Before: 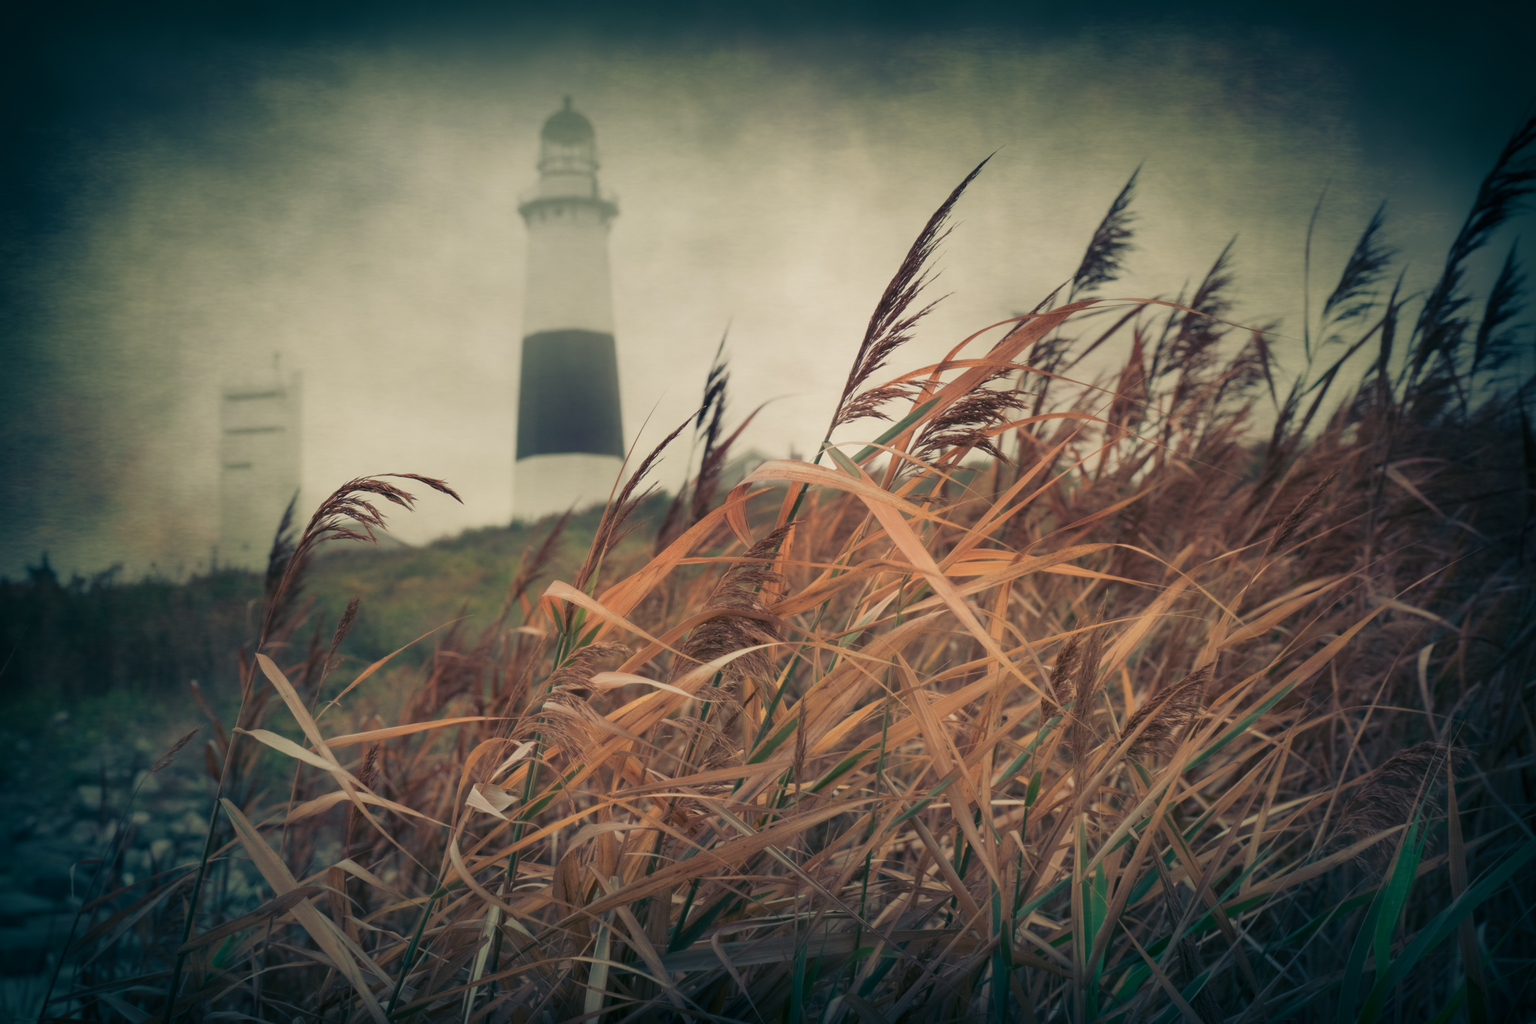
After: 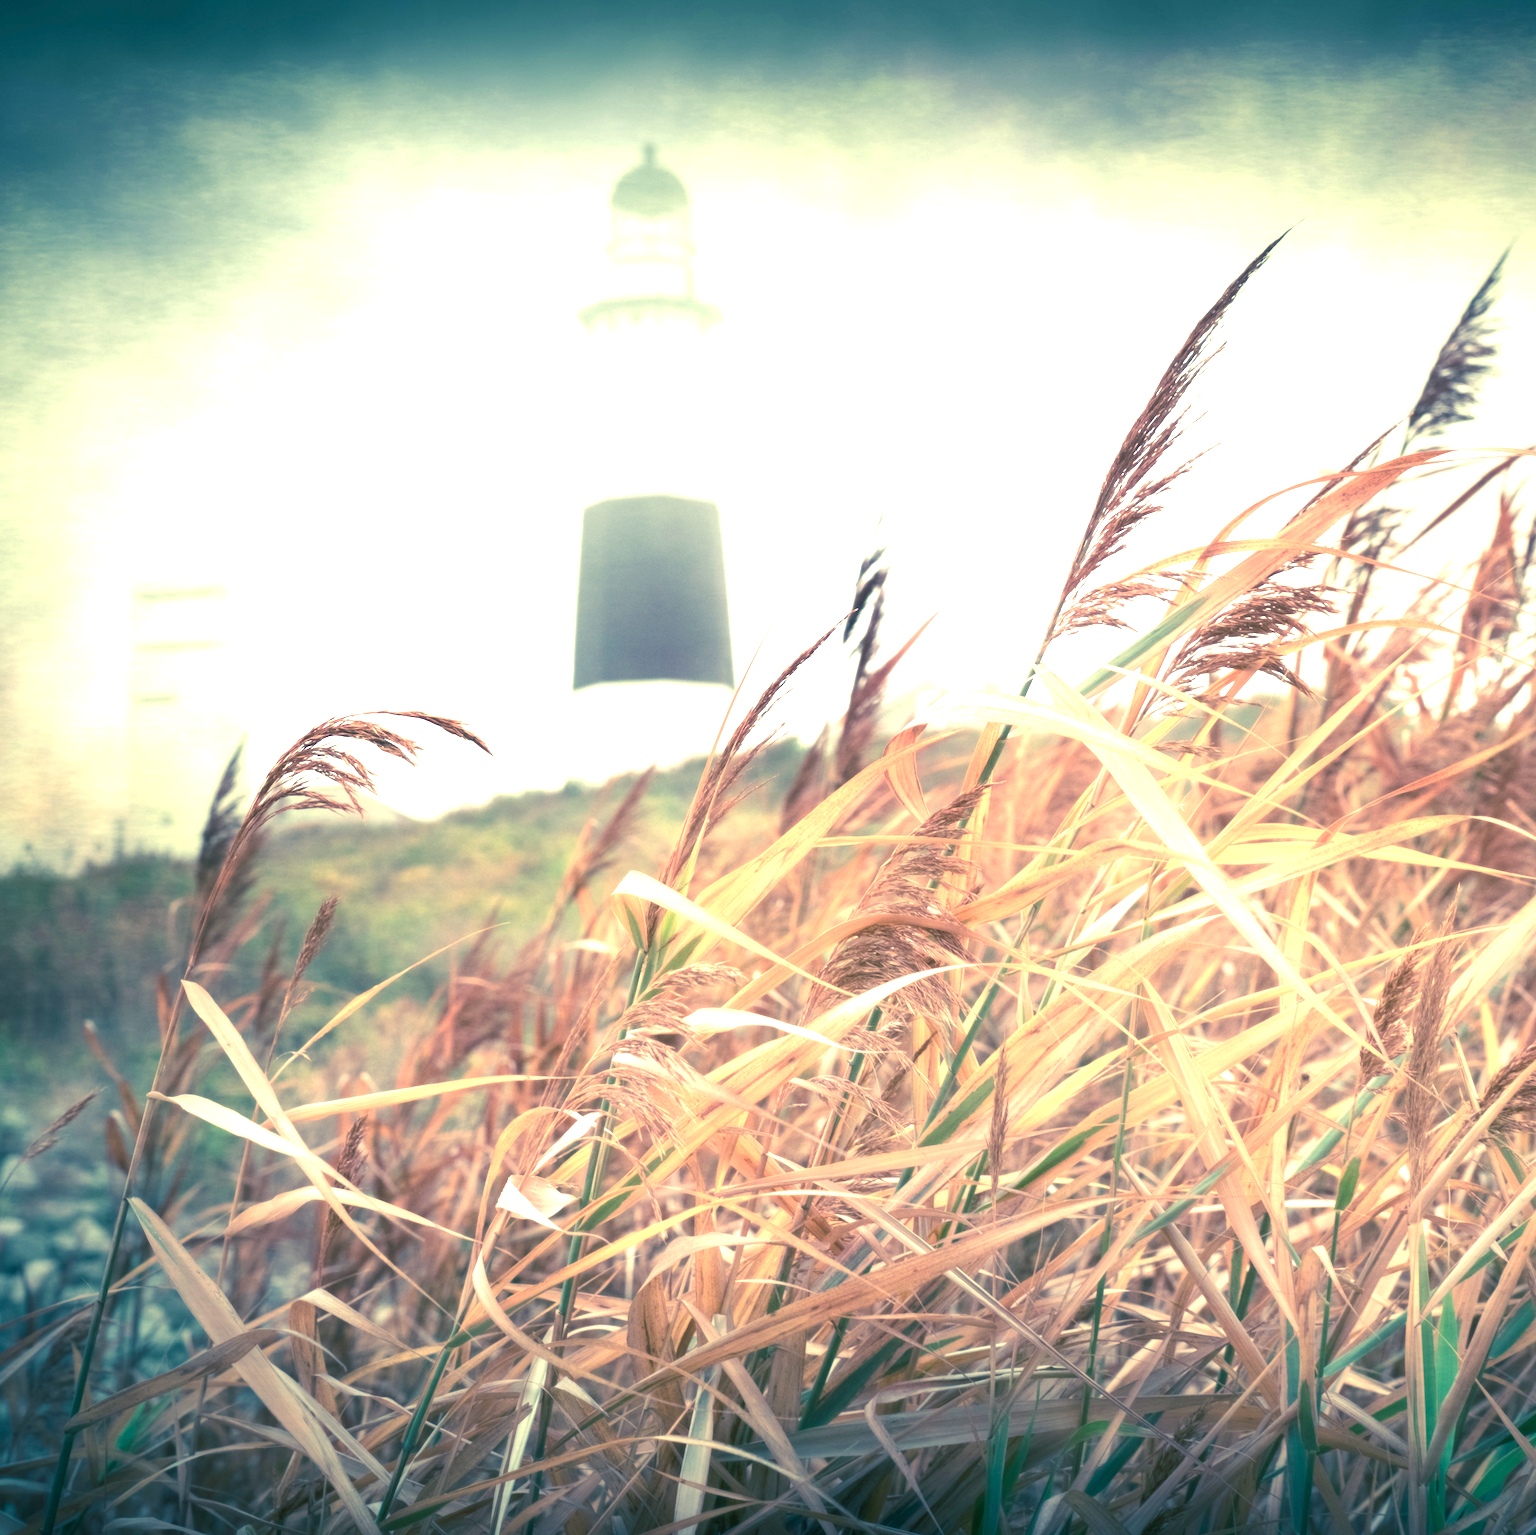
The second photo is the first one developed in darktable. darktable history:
exposure: exposure 2.25 EV, compensate highlight preservation false
crop and rotate: left 8.786%, right 24.548%
